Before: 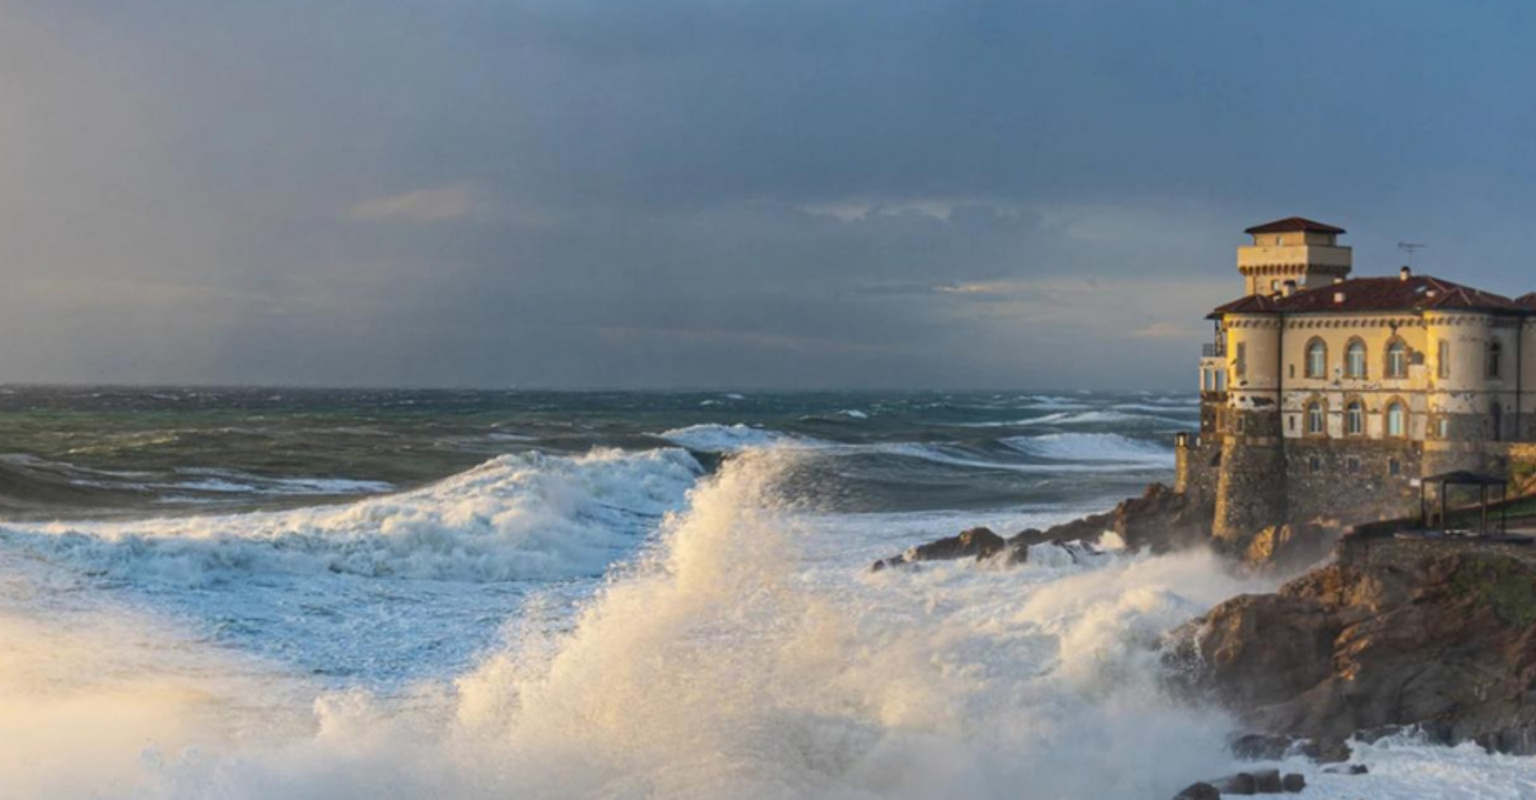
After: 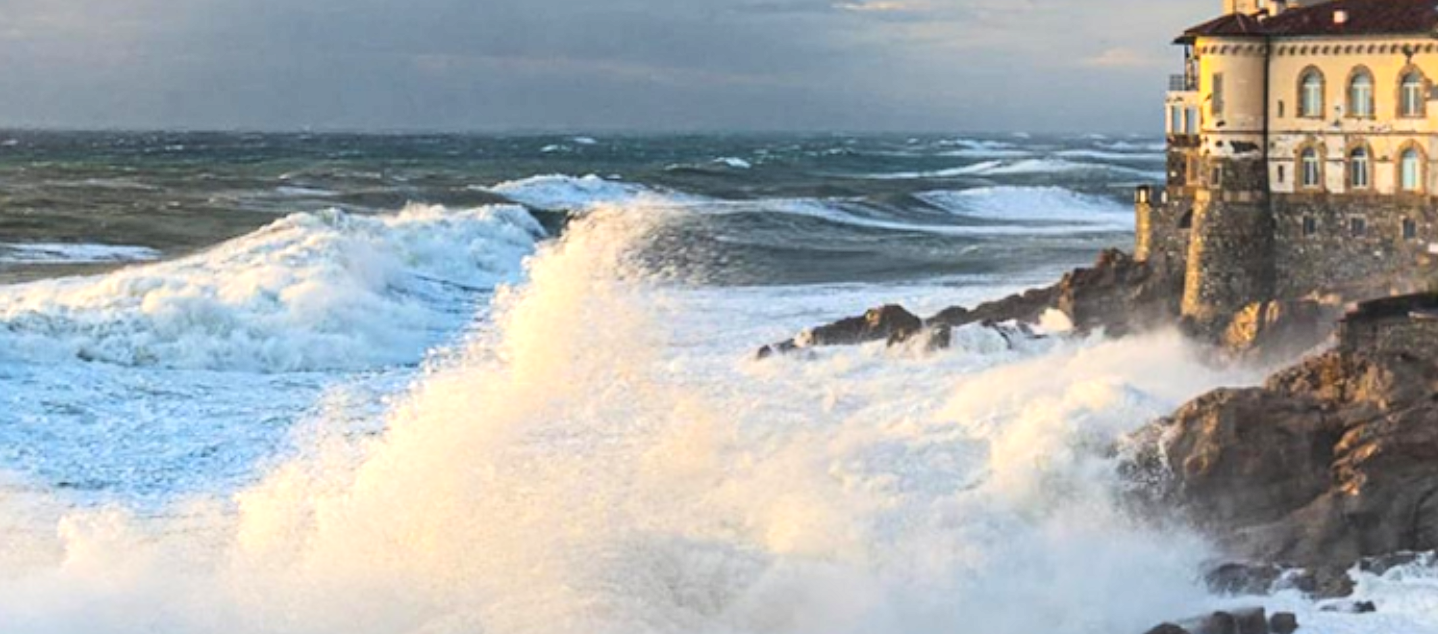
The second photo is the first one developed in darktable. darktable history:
sharpen: radius 2.17, amount 0.381, threshold 0.009
crop and rotate: left 17.437%, top 35.516%, right 7.642%, bottom 1.049%
tone curve: curves: ch0 [(0, 0.011) (0.139, 0.106) (0.295, 0.271) (0.499, 0.523) (0.739, 0.782) (0.857, 0.879) (1, 0.967)]; ch1 [(0, 0) (0.291, 0.229) (0.394, 0.365) (0.469, 0.456) (0.507, 0.504) (0.527, 0.546) (0.571, 0.614) (0.725, 0.779) (1, 1)]; ch2 [(0, 0) (0.125, 0.089) (0.35, 0.317) (0.437, 0.42) (0.502, 0.499) (0.537, 0.551) (0.613, 0.636) (1, 1)], color space Lab, linked channels, preserve colors none
exposure: exposure 0.657 EV, compensate exposure bias true, compensate highlight preservation false
